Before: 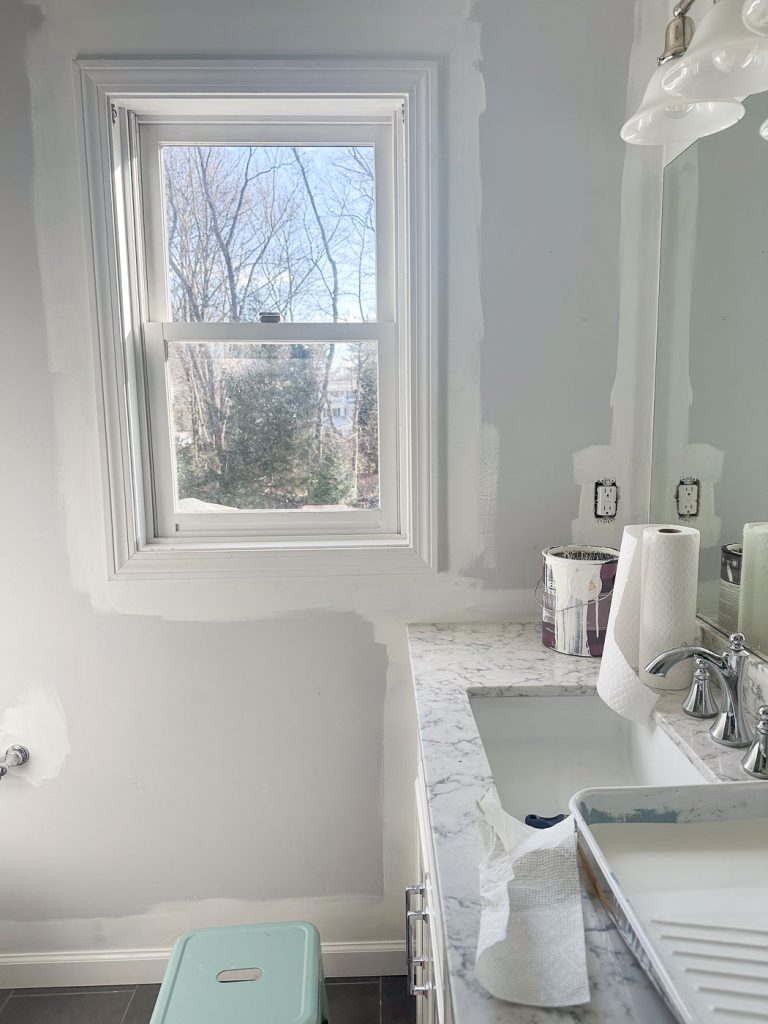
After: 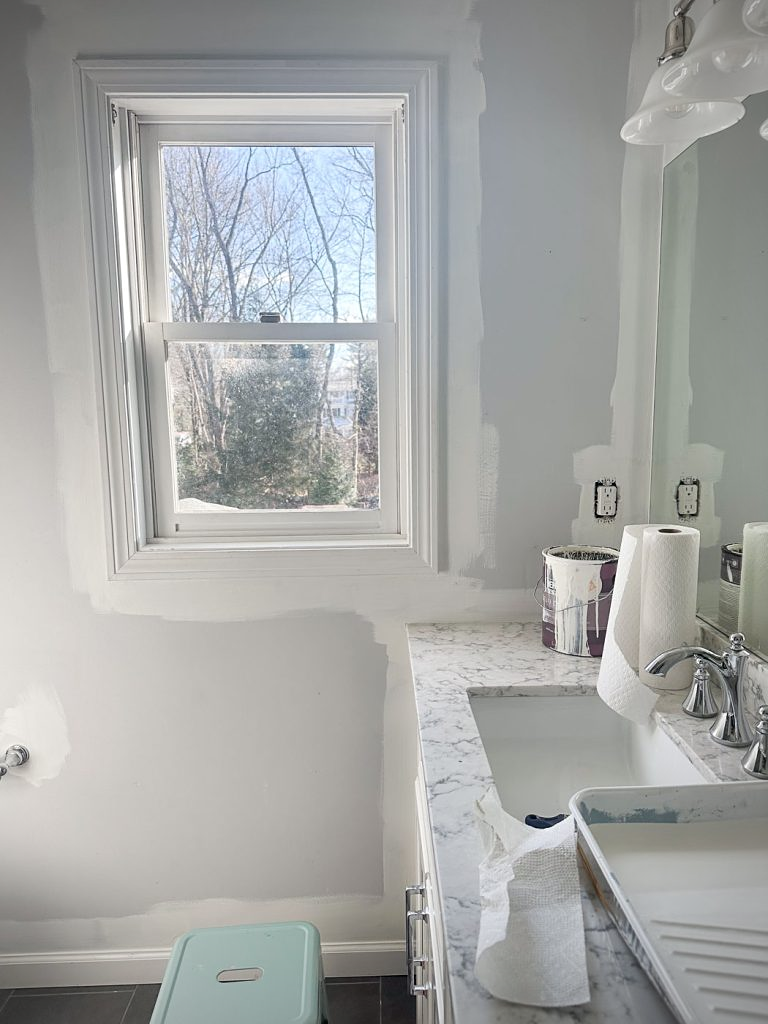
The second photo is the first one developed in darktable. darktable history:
sharpen: amount 0.2
vignetting: center (-0.15, 0.013)
white balance: emerald 1
